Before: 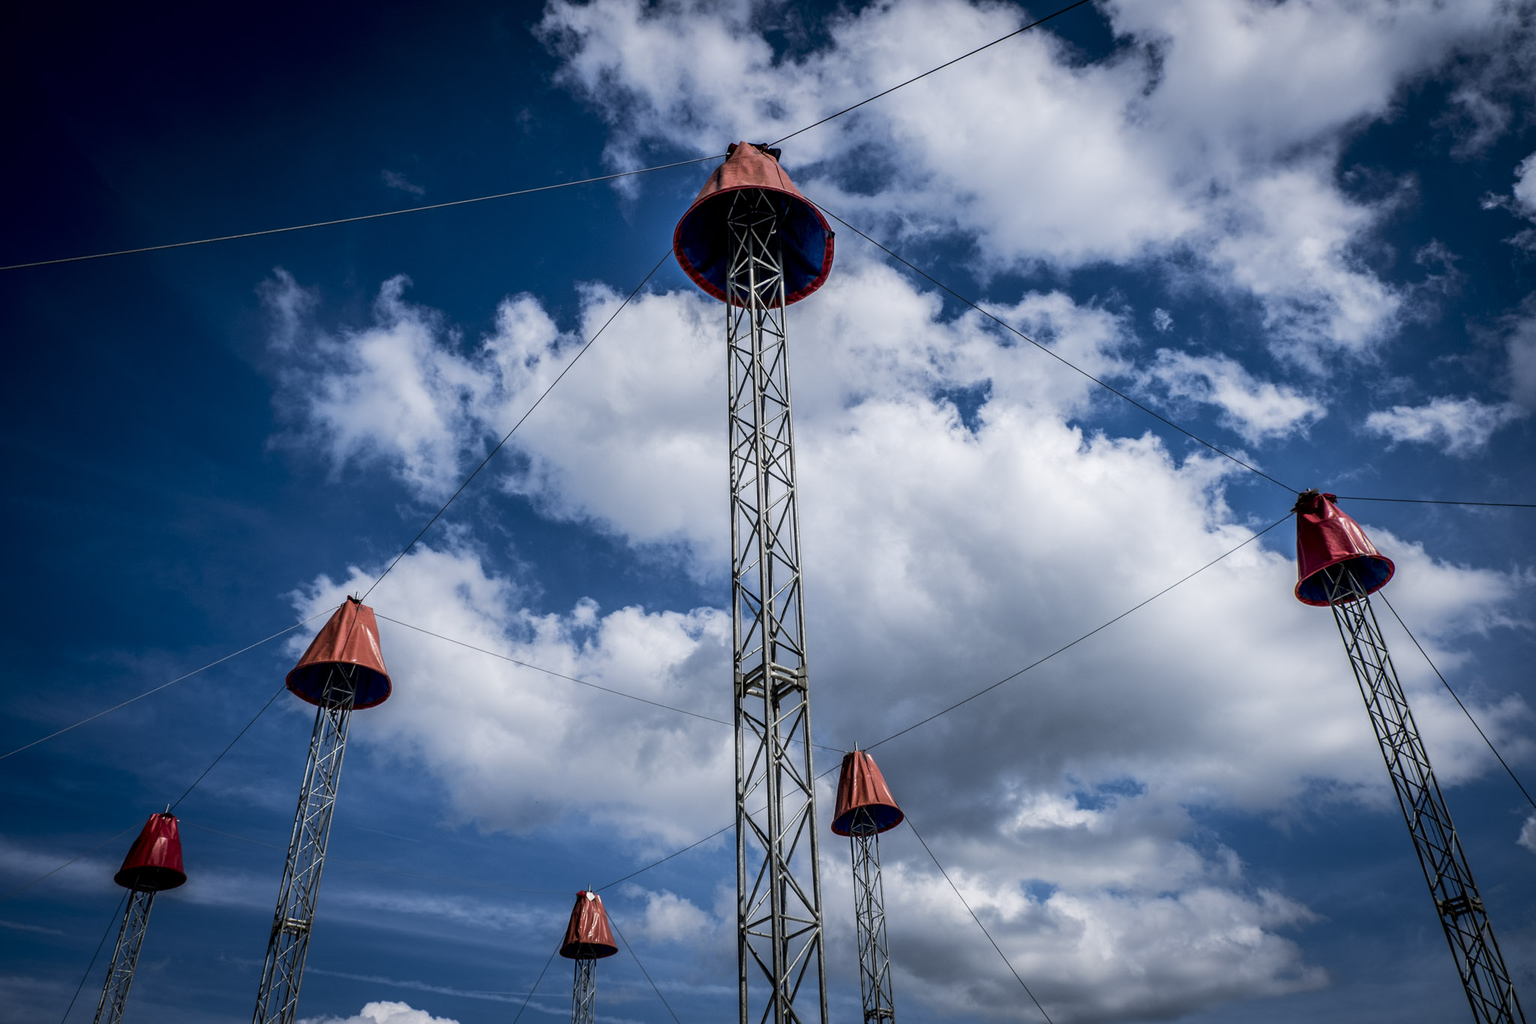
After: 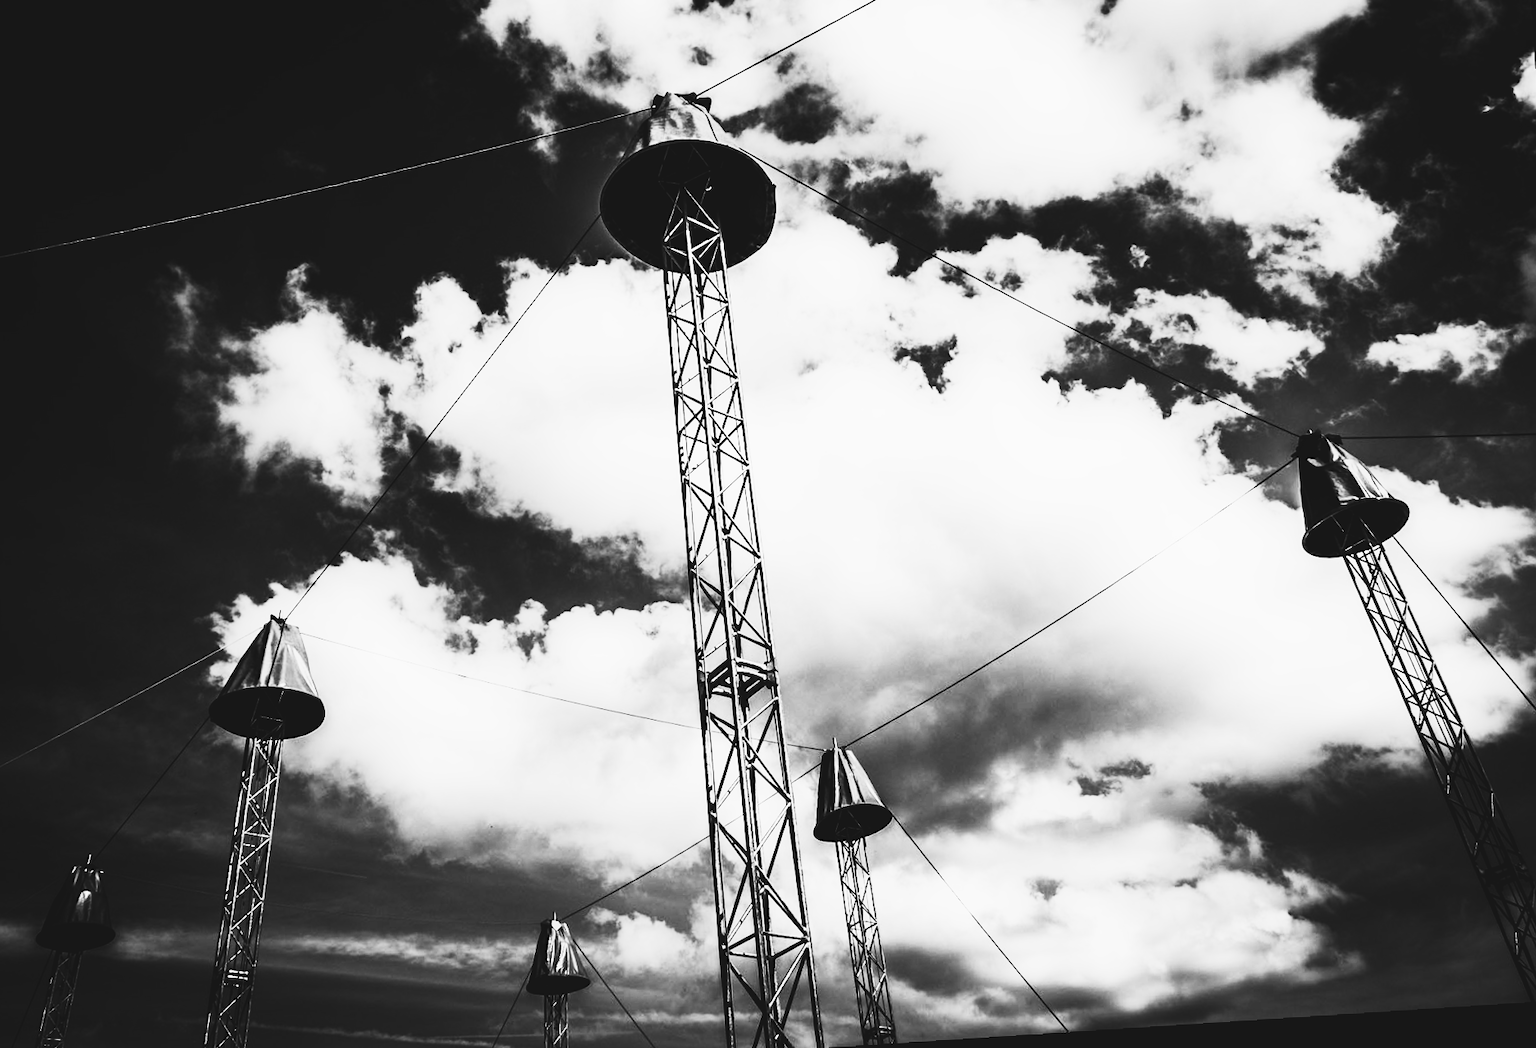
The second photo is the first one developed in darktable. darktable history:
crop and rotate: angle 1.96°, left 5.673%, top 5.673%
base curve: curves: ch0 [(0, 0.036) (0.007, 0.037) (0.604, 0.887) (1, 1)], preserve colors none
sharpen: radius 5.325, amount 0.312, threshold 26.433
contrast brightness saturation: contrast 0.93, brightness 0.2
white balance: emerald 1
monochrome: a -6.99, b 35.61, size 1.4
rotate and perspective: rotation -1.75°, automatic cropping off
